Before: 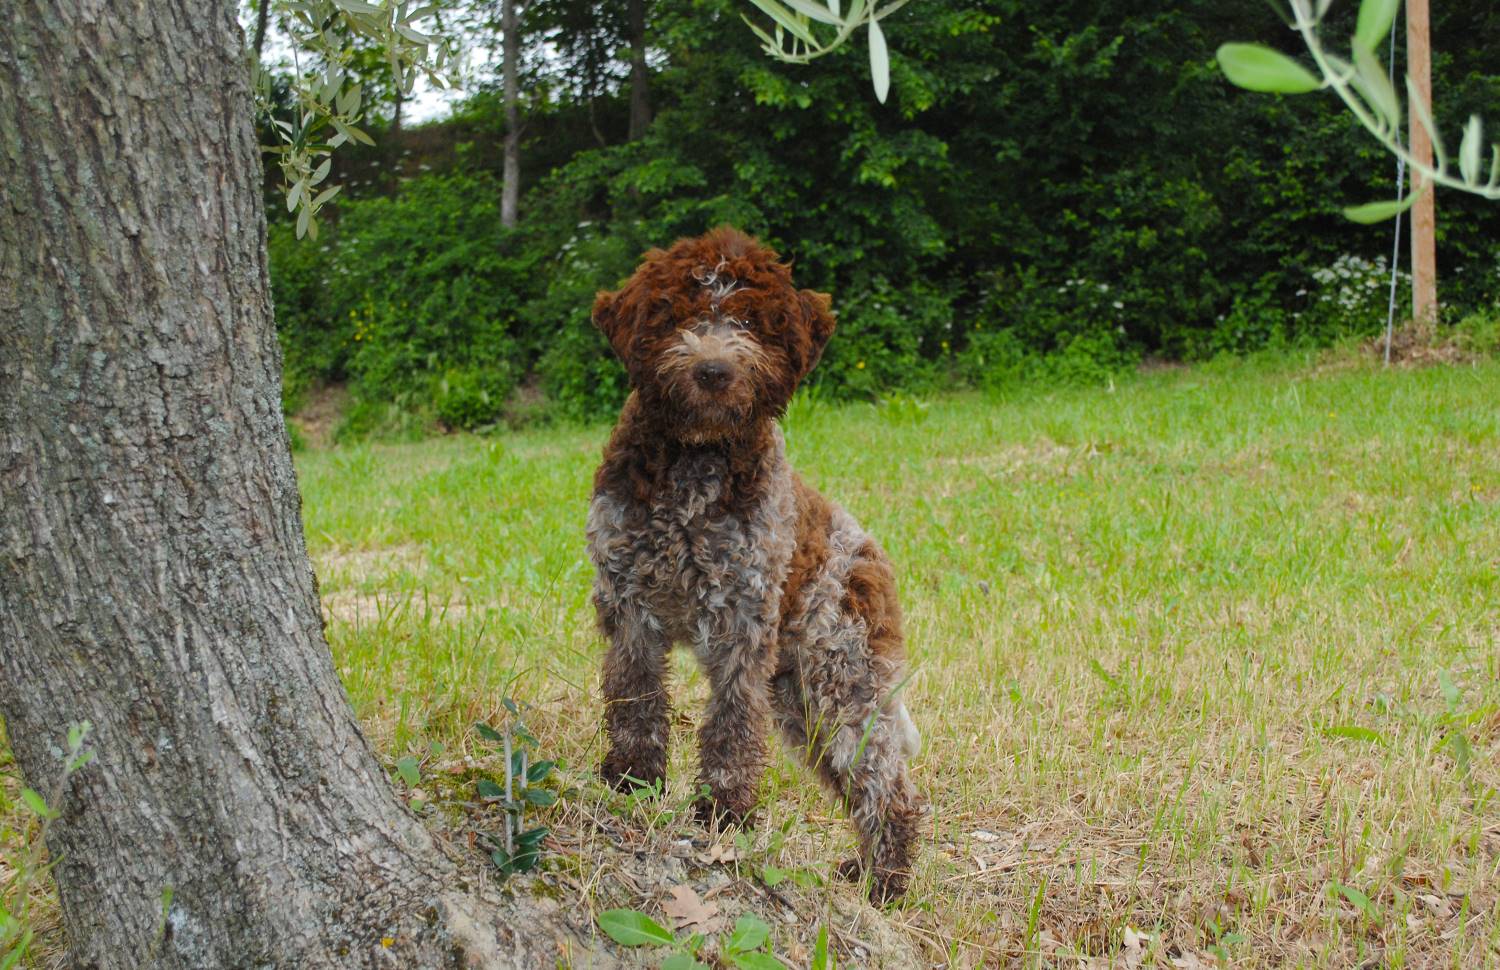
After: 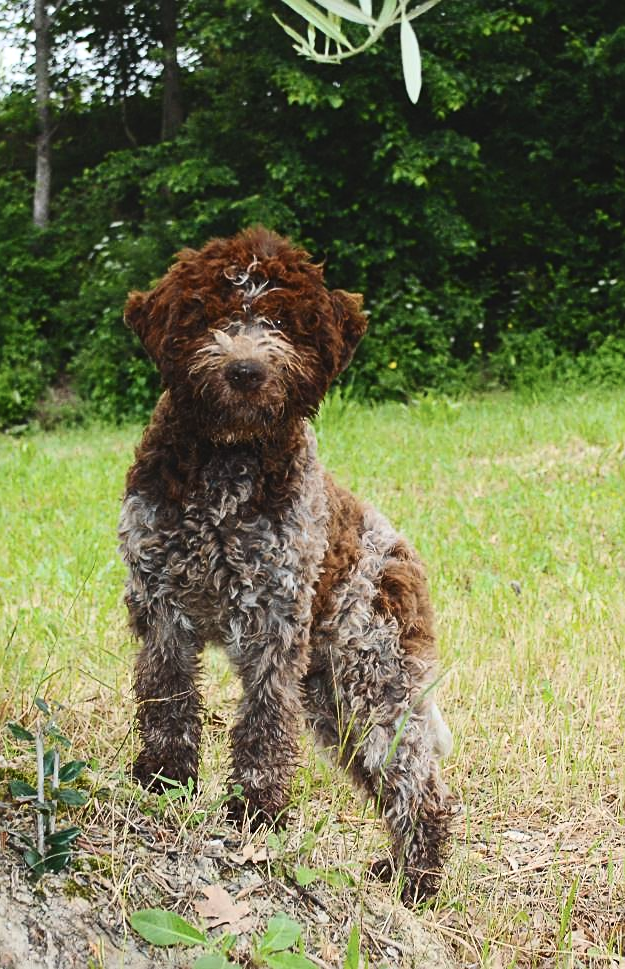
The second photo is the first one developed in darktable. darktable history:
color balance: lift [1.007, 1, 1, 1], gamma [1.097, 1, 1, 1]
contrast brightness saturation: contrast 0.28
crop: left 31.229%, right 27.105%
sharpen: on, module defaults
